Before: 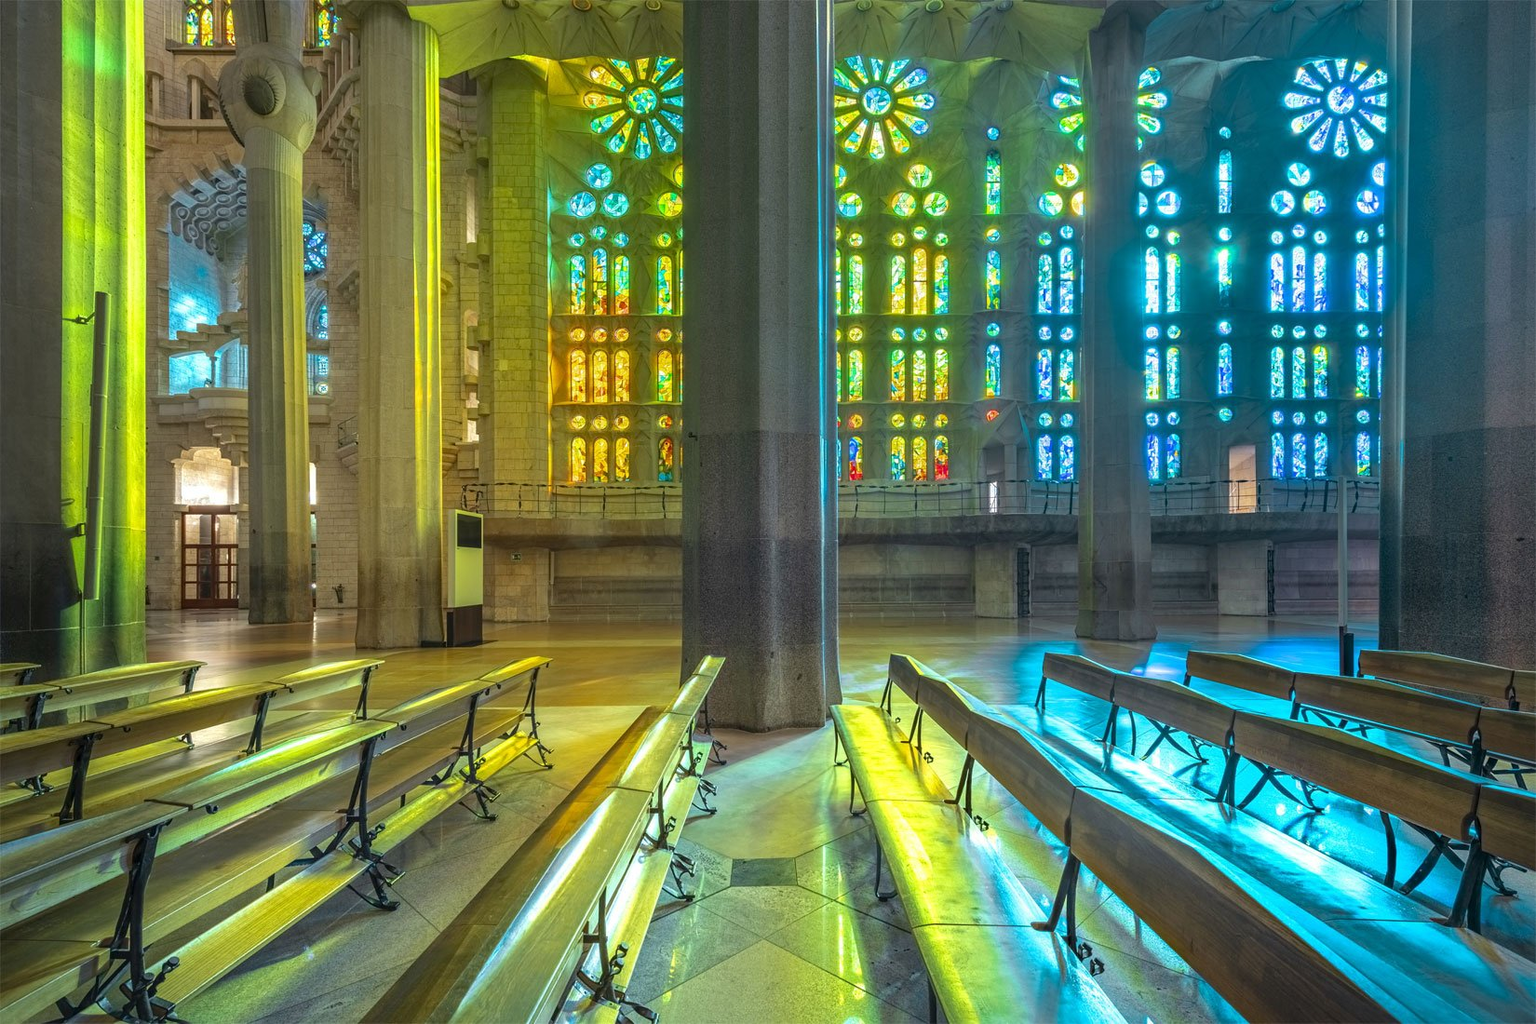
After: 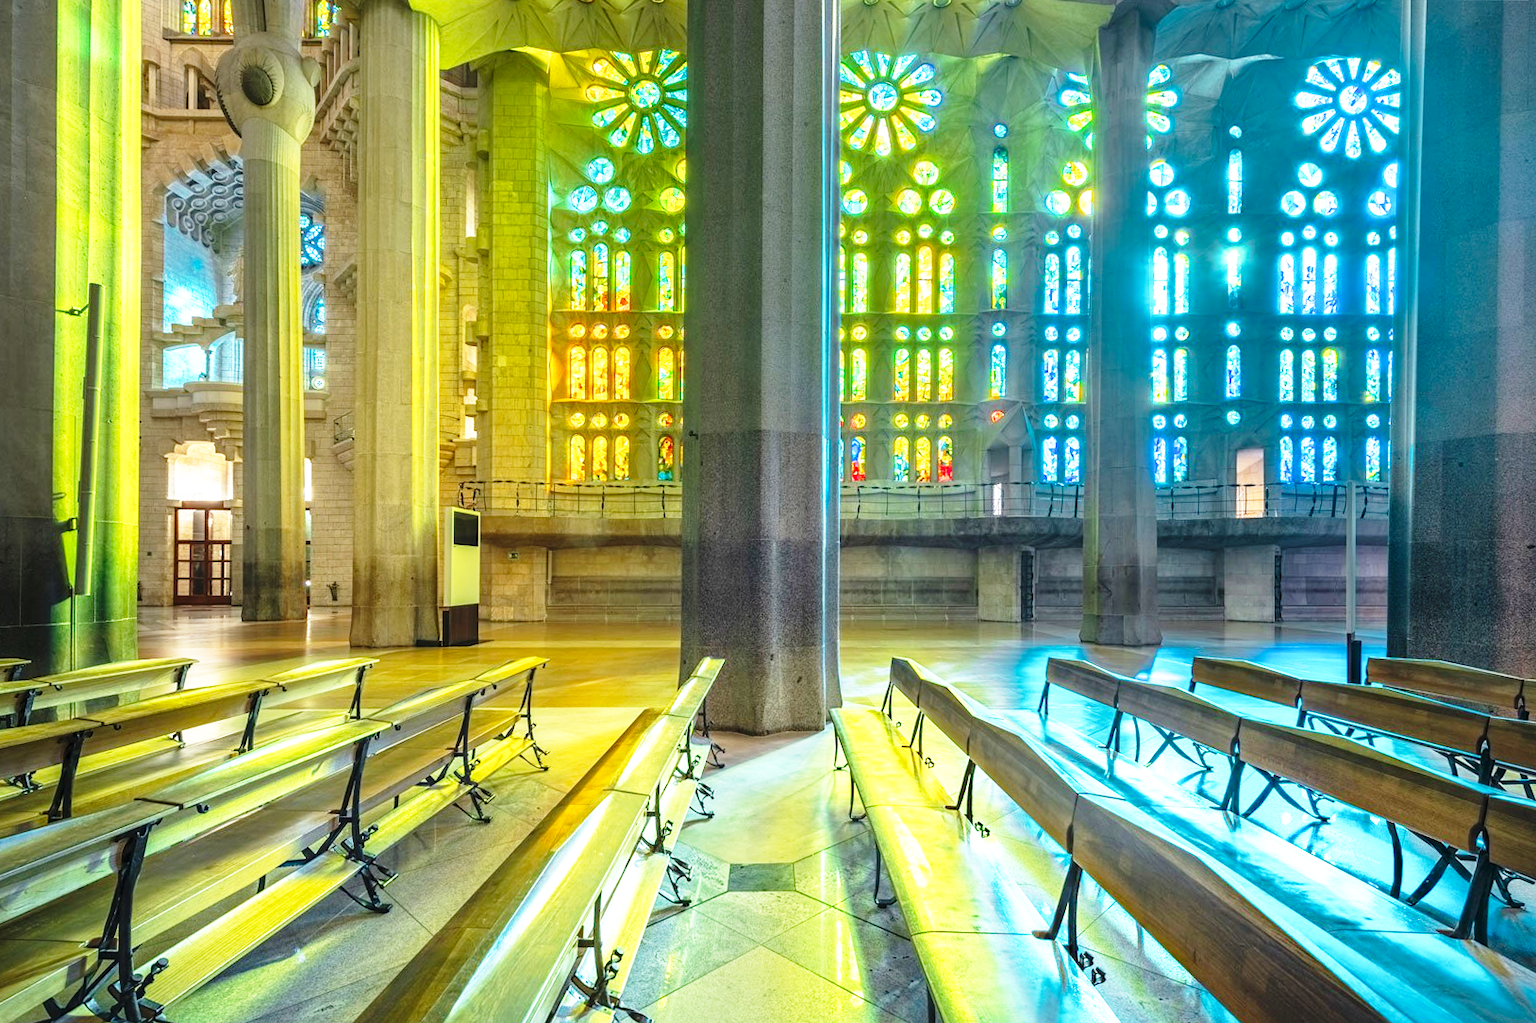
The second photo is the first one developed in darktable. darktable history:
tone equalizer: on, module defaults
base curve: curves: ch0 [(0, 0) (0.026, 0.03) (0.109, 0.232) (0.351, 0.748) (0.669, 0.968) (1, 1)], preserve colors none
crop and rotate: angle -0.5°
